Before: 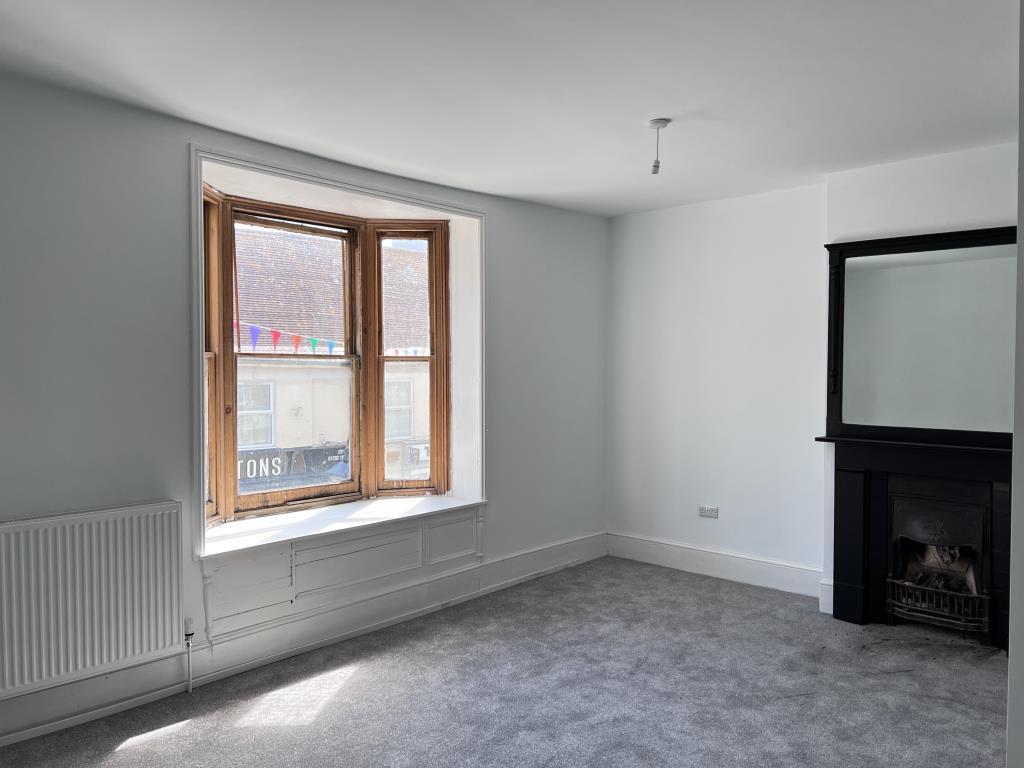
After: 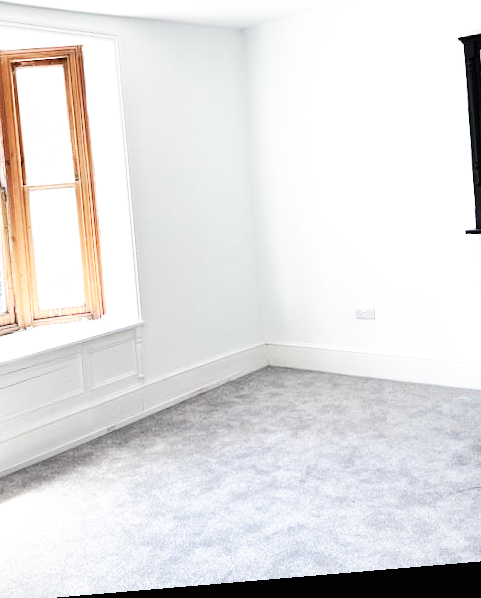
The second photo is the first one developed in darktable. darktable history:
crop: left 35.432%, top 26.233%, right 20.145%, bottom 3.432%
rotate and perspective: rotation -4.86°, automatic cropping off
exposure: black level correction 0, exposure 0.9 EV, compensate highlight preservation false
base curve: curves: ch0 [(0, 0) (0.007, 0.004) (0.027, 0.03) (0.046, 0.07) (0.207, 0.54) (0.442, 0.872) (0.673, 0.972) (1, 1)], preserve colors none
rgb curve: curves: ch0 [(0, 0) (0.175, 0.154) (0.785, 0.663) (1, 1)]
